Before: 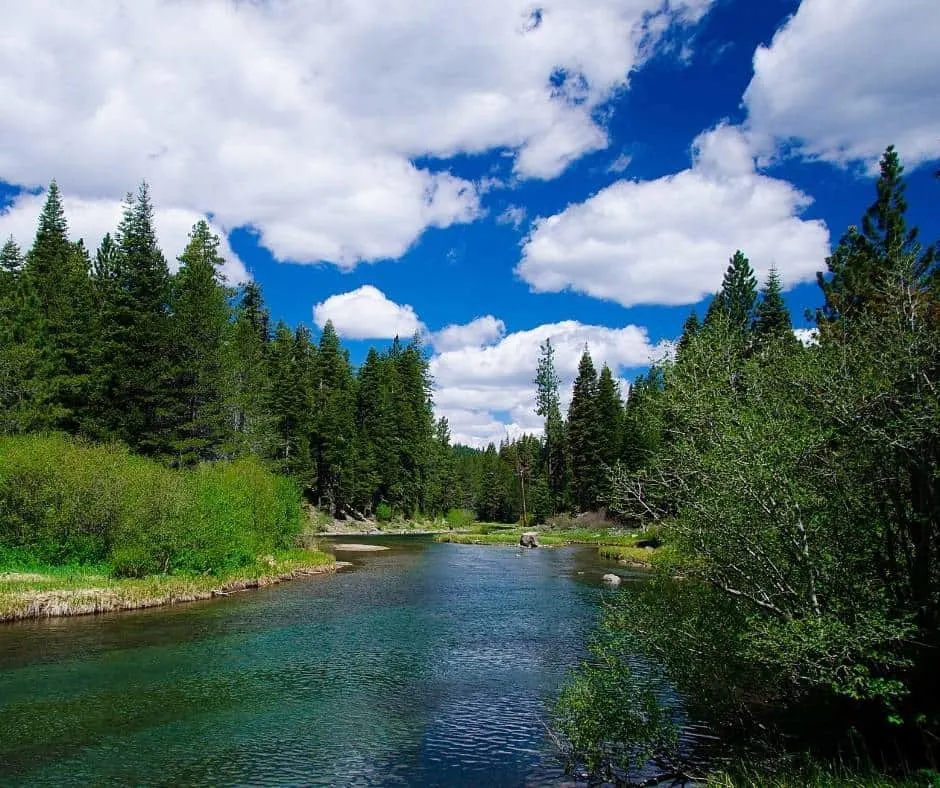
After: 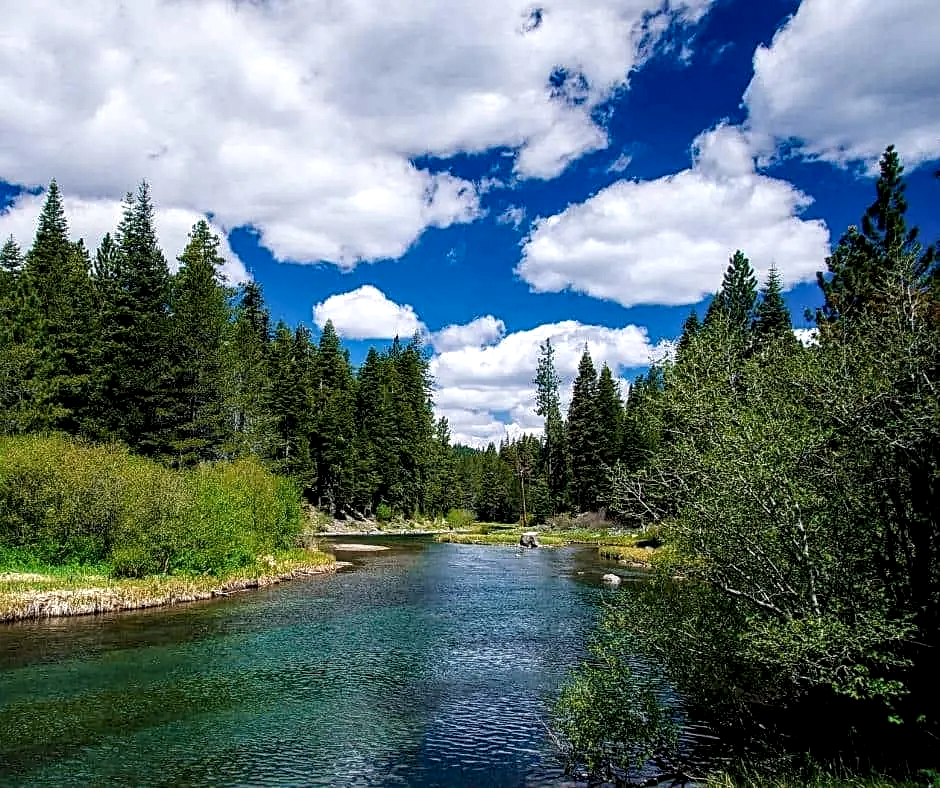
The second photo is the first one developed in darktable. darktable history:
local contrast: highlights 60%, shadows 60%, detail 160%
sharpen: radius 2.529, amount 0.323
color zones: curves: ch1 [(0, 0.469) (0.072, 0.457) (0.243, 0.494) (0.429, 0.5) (0.571, 0.5) (0.714, 0.5) (0.857, 0.5) (1, 0.469)]; ch2 [(0, 0.499) (0.143, 0.467) (0.242, 0.436) (0.429, 0.493) (0.571, 0.5) (0.714, 0.5) (0.857, 0.5) (1, 0.499)]
